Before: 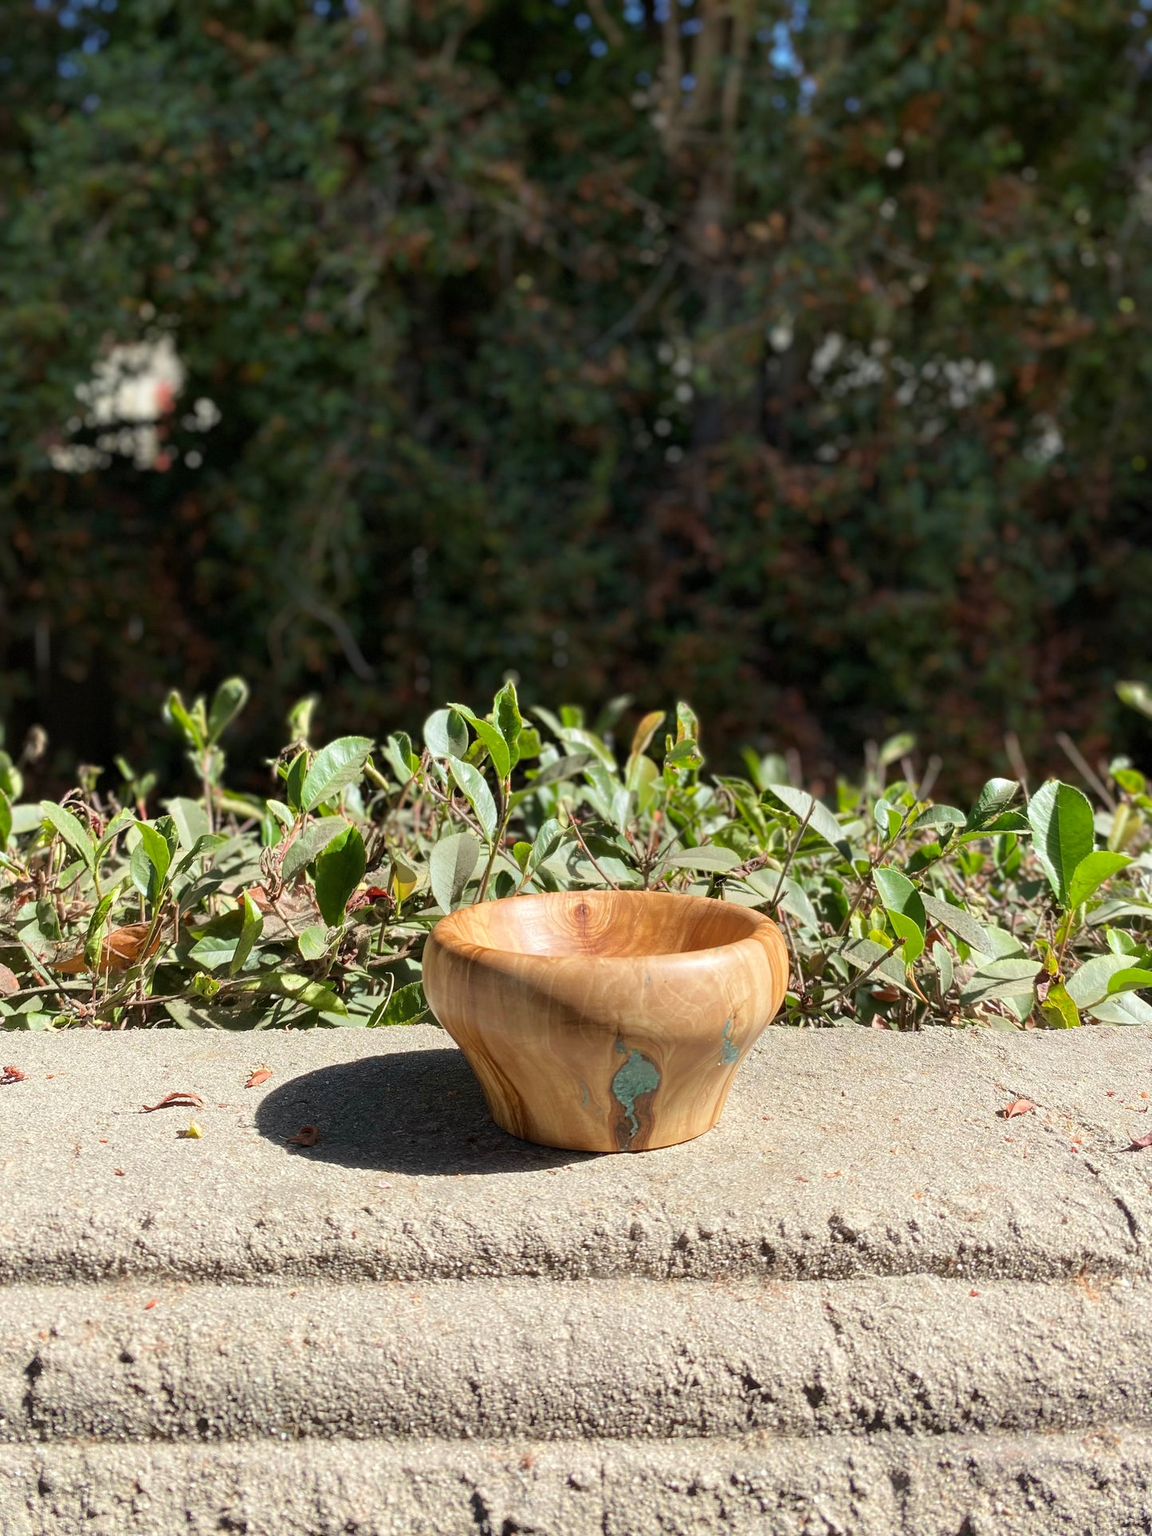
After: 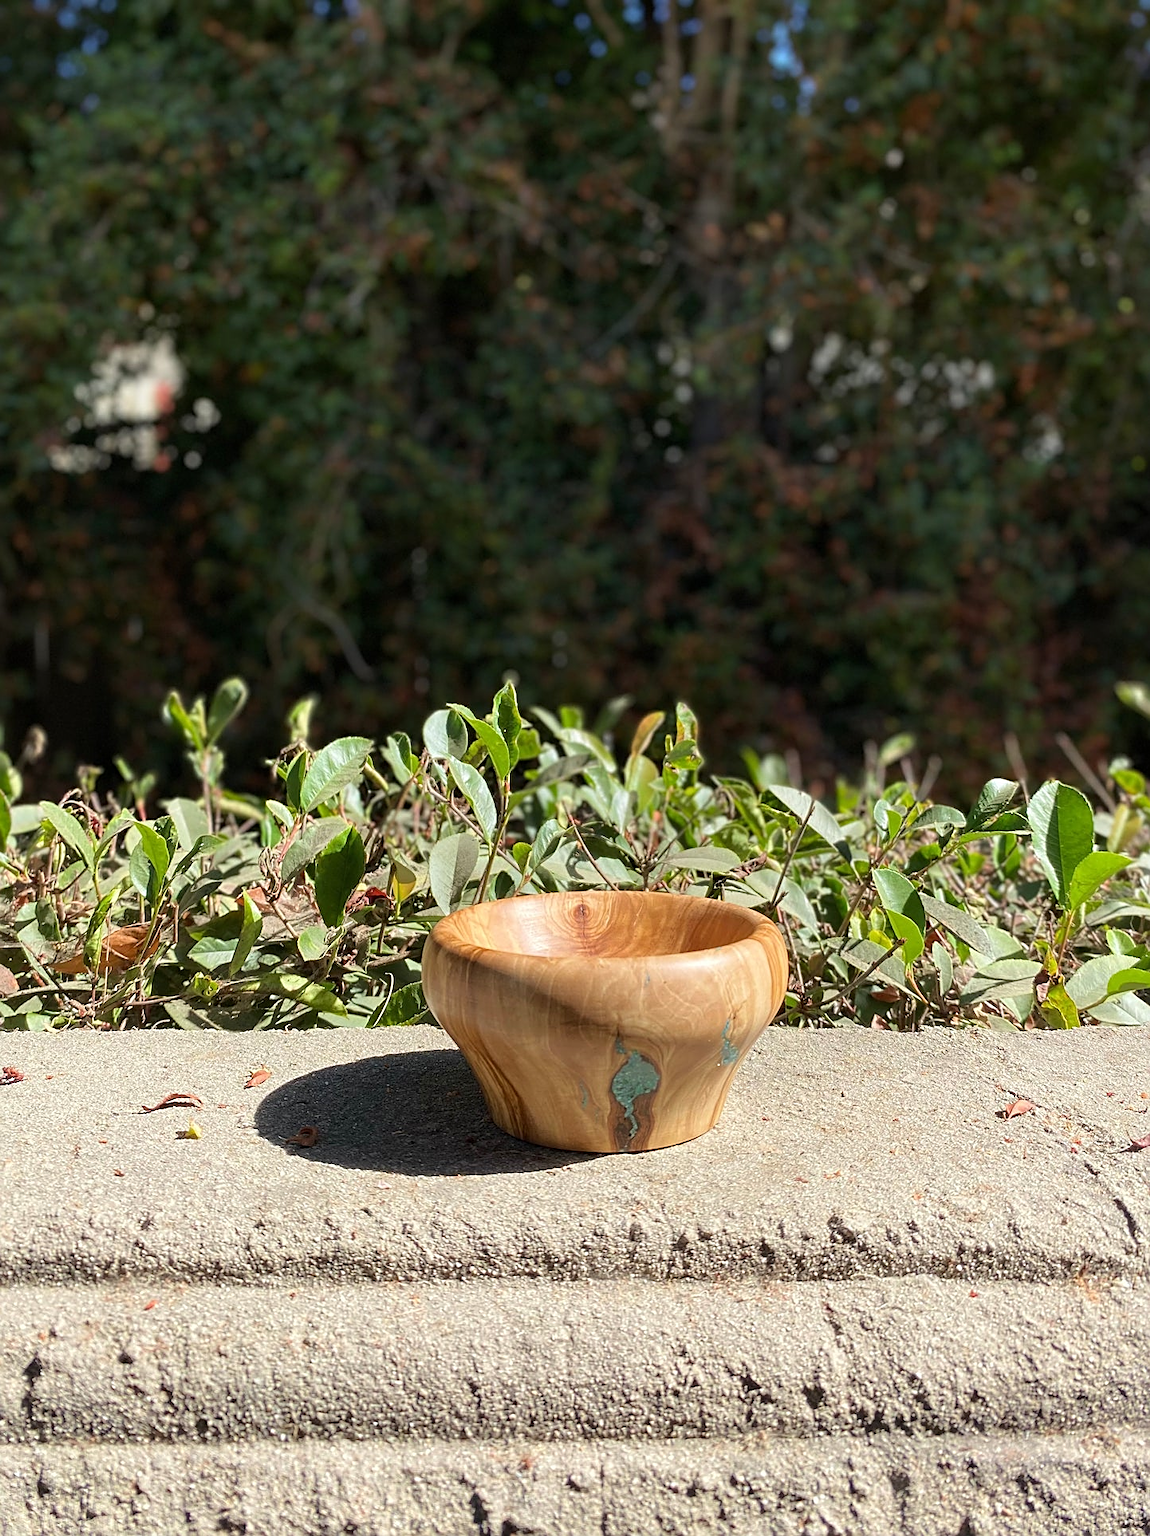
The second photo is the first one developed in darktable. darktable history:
sharpen: on, module defaults
crop: left 0.074%
